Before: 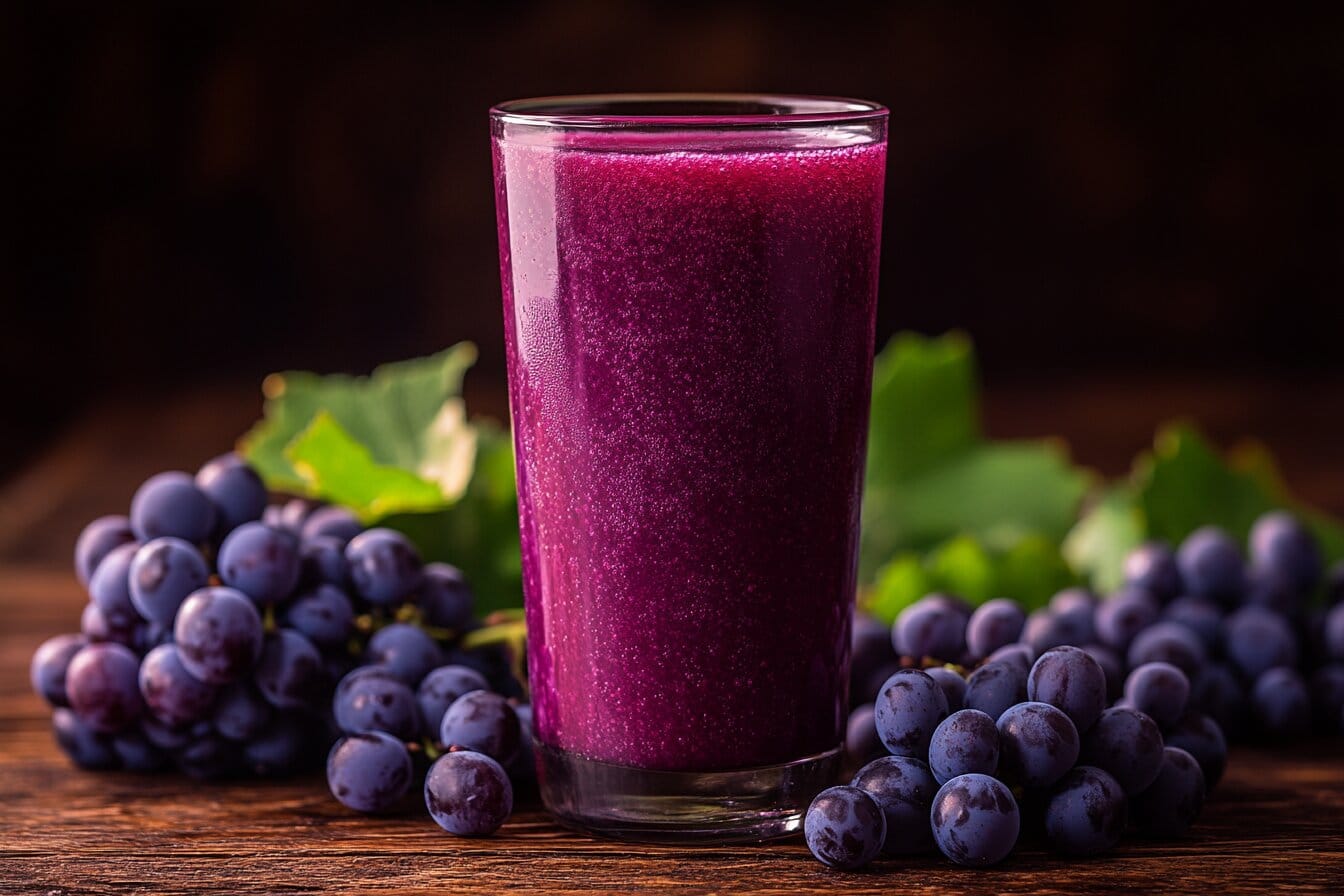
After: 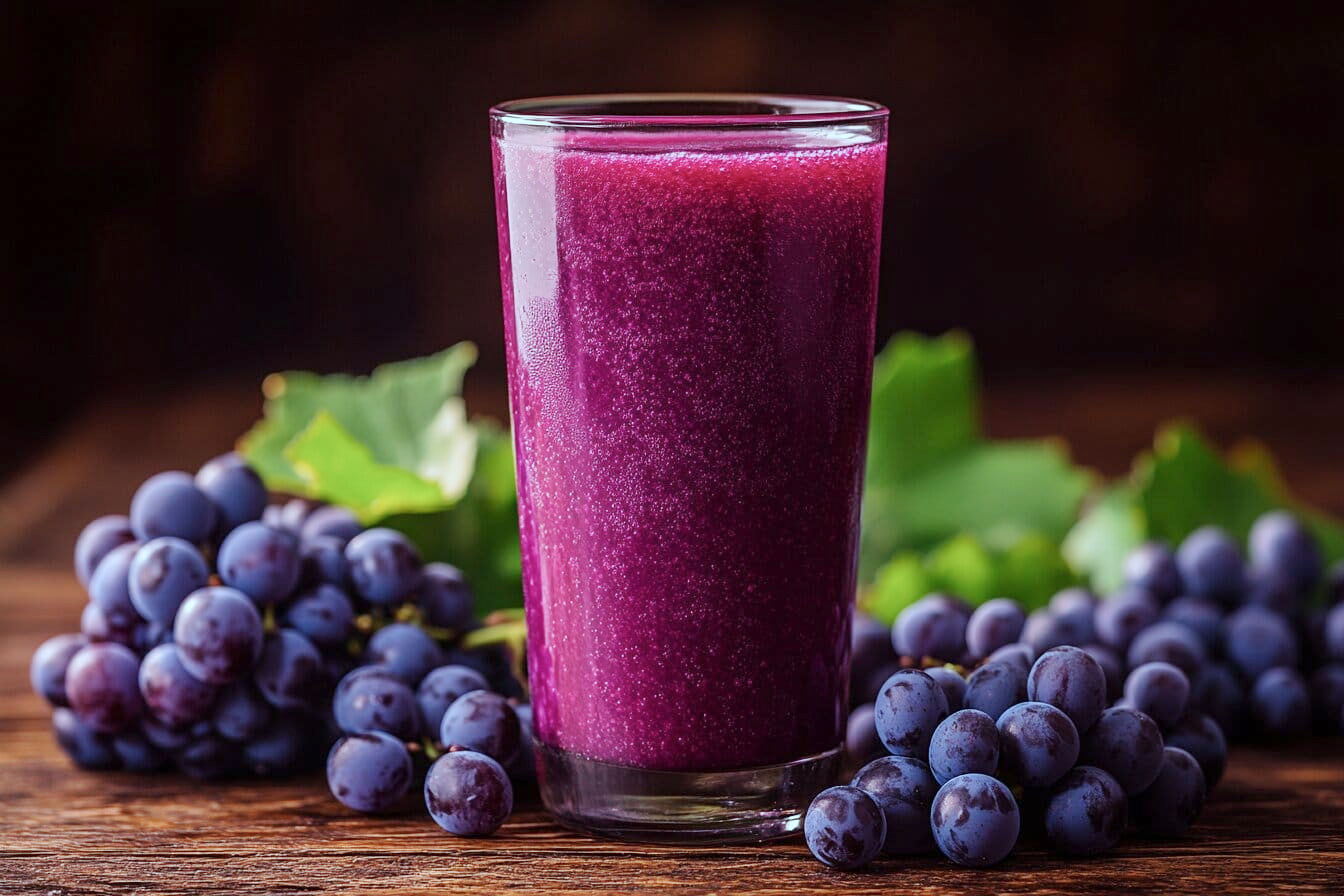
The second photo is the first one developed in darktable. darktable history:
base curve: curves: ch0 [(0, 0) (0.158, 0.273) (0.879, 0.895) (1, 1)], preserve colors none
color correction: highlights a* -10.04, highlights b* -10.37
